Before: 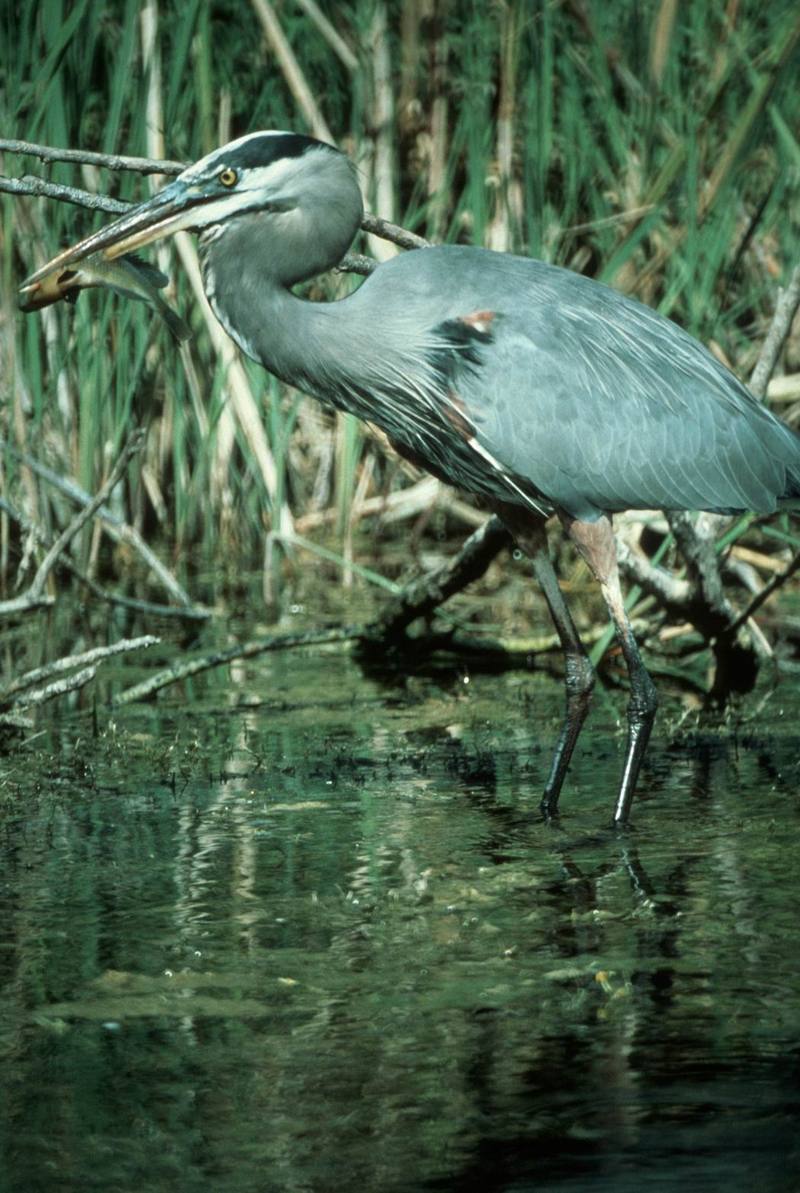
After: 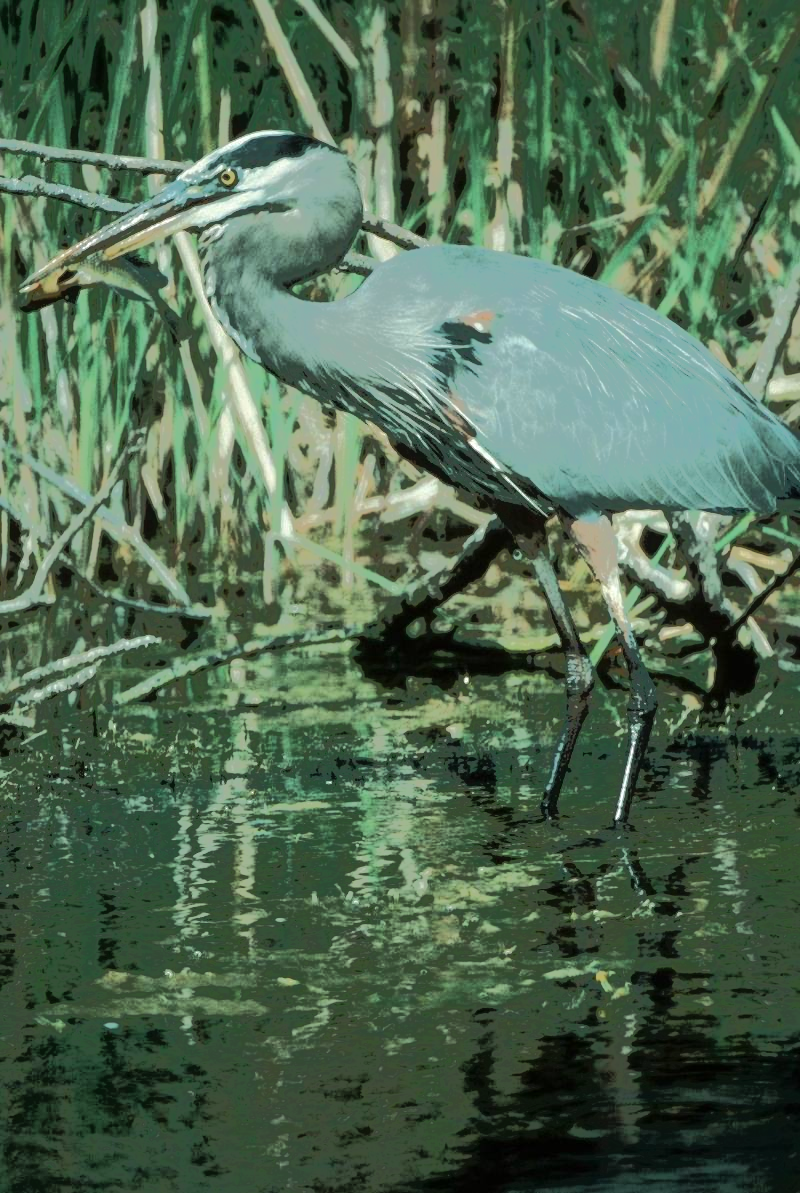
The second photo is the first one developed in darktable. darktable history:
tone equalizer: -7 EV -0.613 EV, -6 EV 0.997 EV, -5 EV -0.461 EV, -4 EV 0.396 EV, -3 EV 0.435 EV, -2 EV 0.157 EV, -1 EV -0.158 EV, +0 EV -0.417 EV, edges refinement/feathering 500, mask exposure compensation -1.57 EV, preserve details no
